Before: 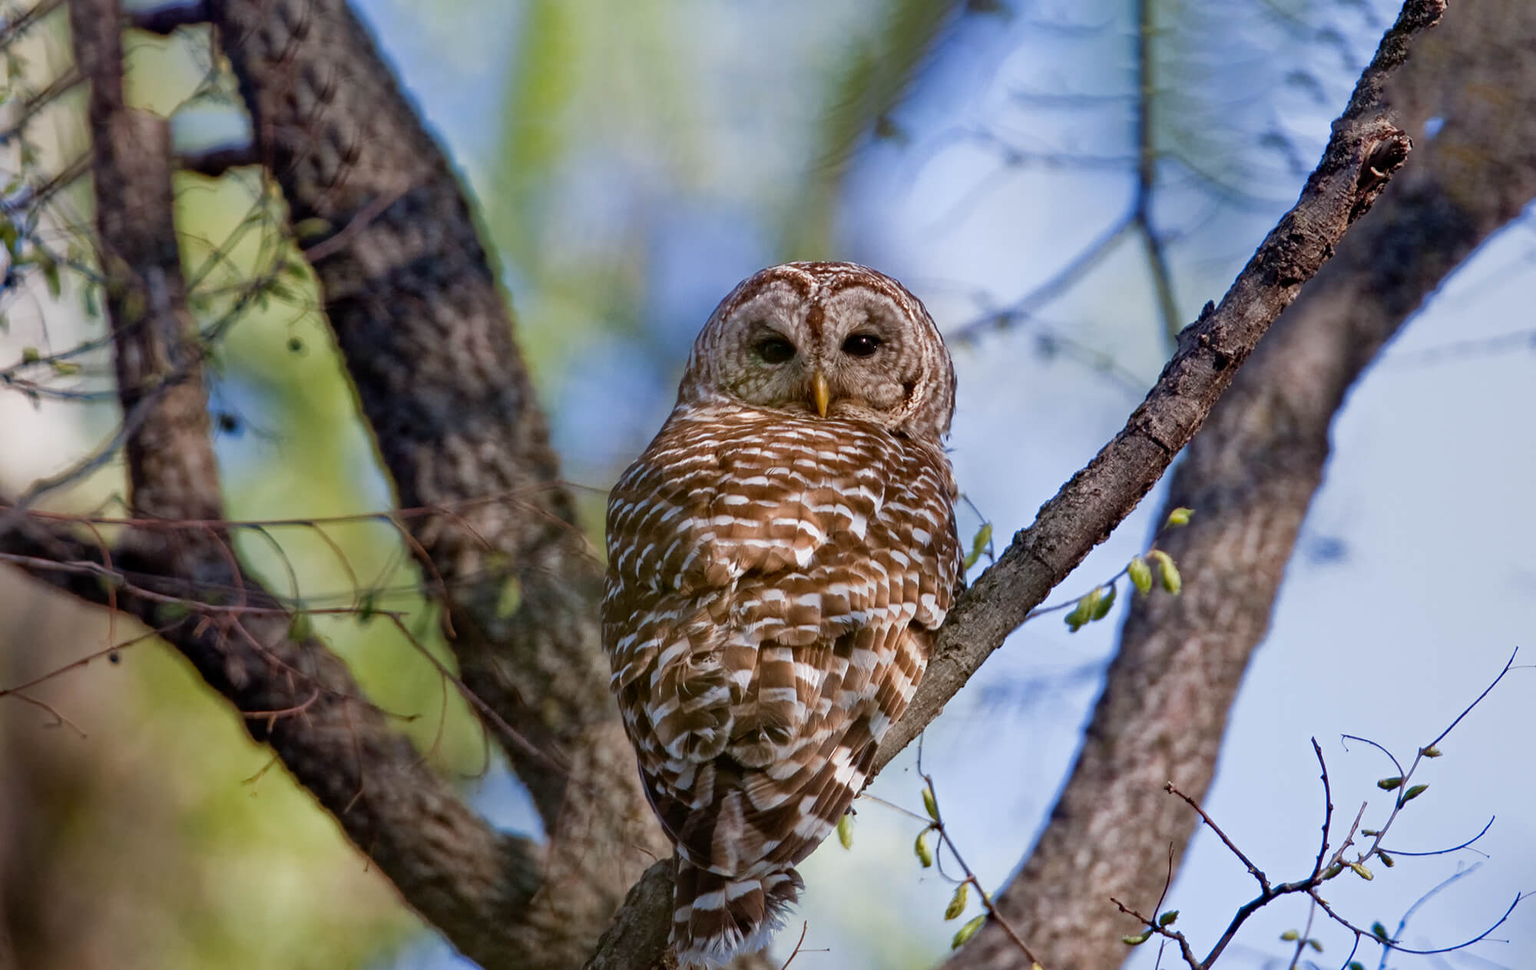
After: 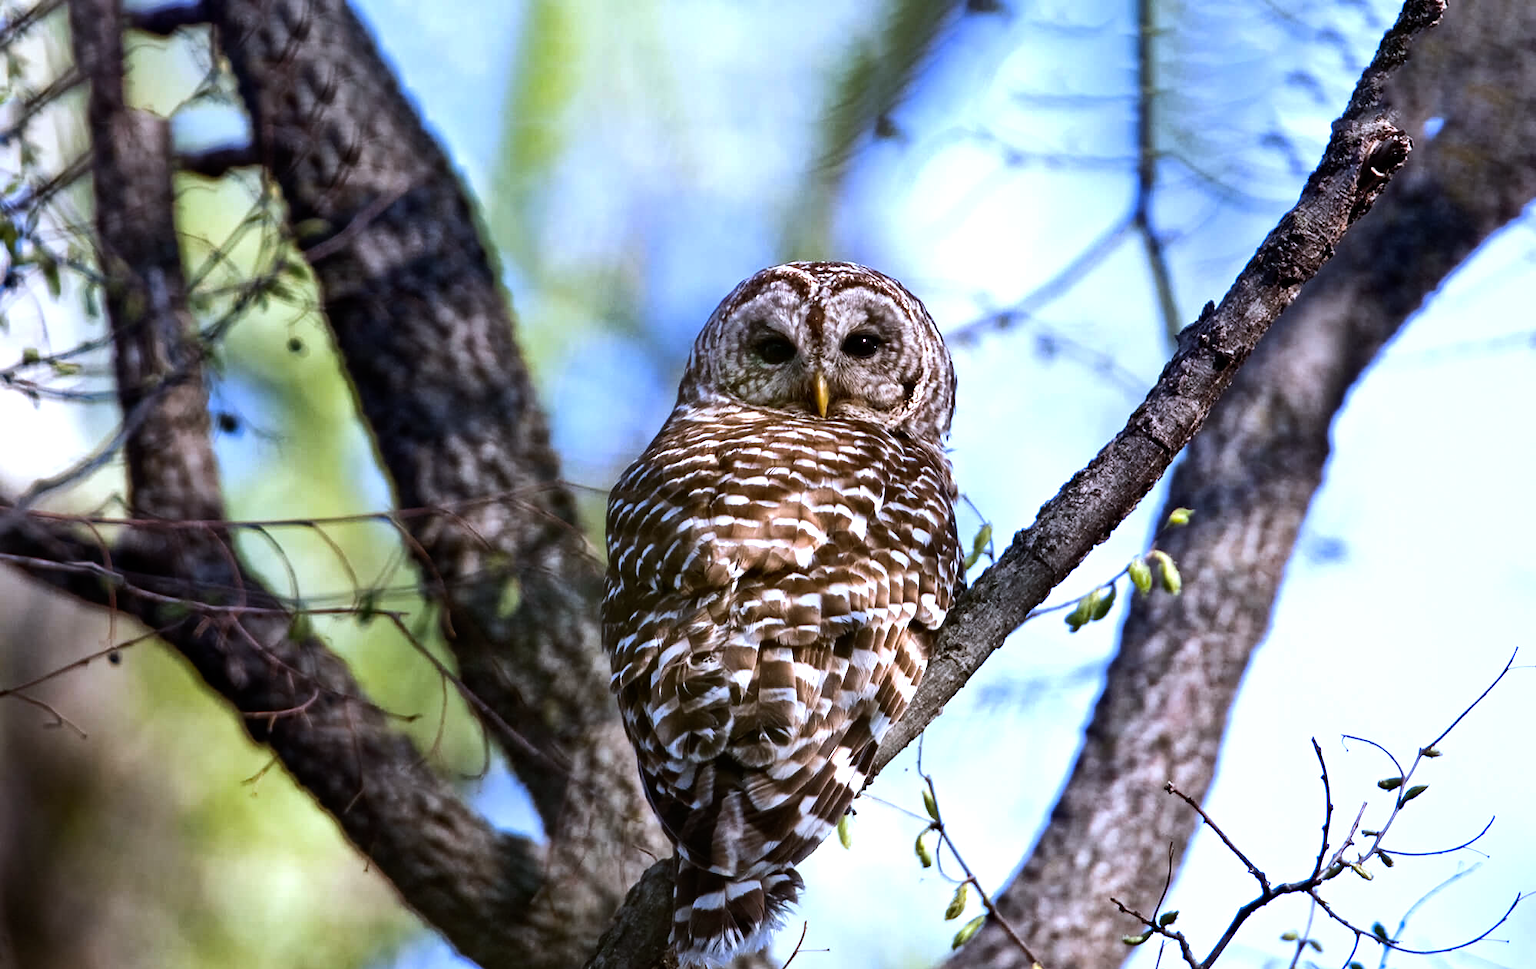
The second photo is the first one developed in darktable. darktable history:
tone equalizer: -8 EV -1.08 EV, -7 EV -1.01 EV, -6 EV -0.867 EV, -5 EV -0.578 EV, -3 EV 0.578 EV, -2 EV 0.867 EV, -1 EV 1.01 EV, +0 EV 1.08 EV, edges refinement/feathering 500, mask exposure compensation -1.57 EV, preserve details no
white balance: red 0.948, green 1.02, blue 1.176
